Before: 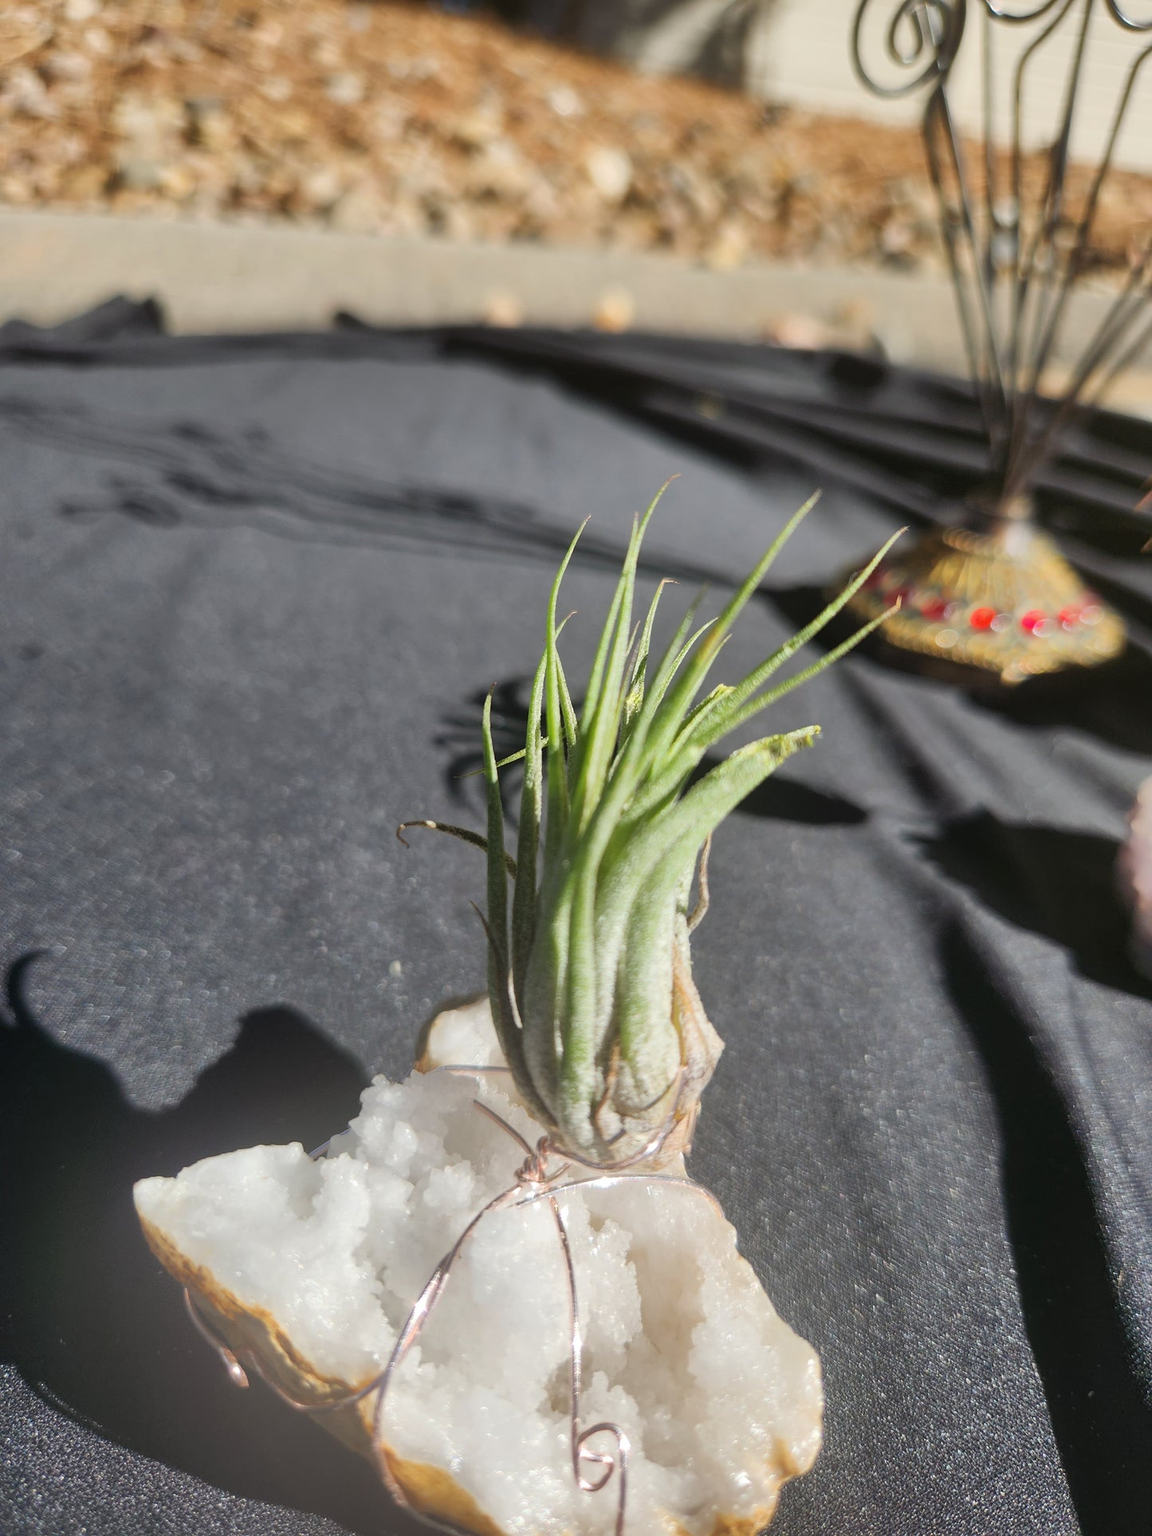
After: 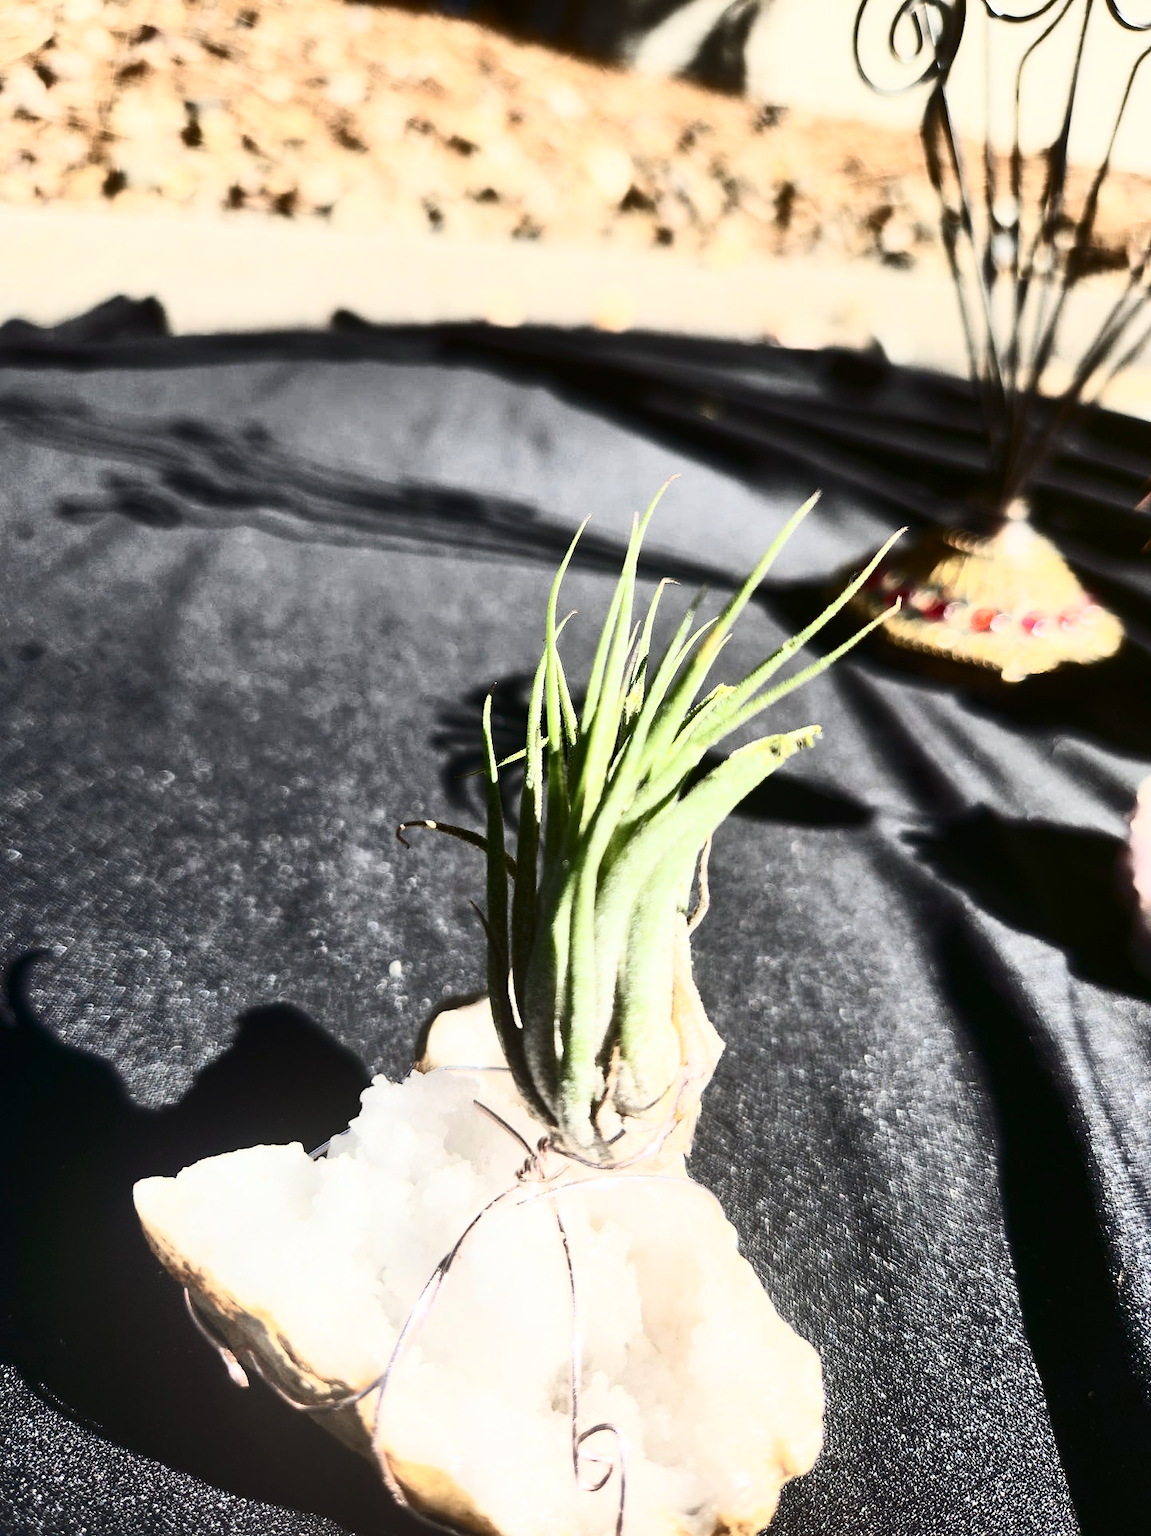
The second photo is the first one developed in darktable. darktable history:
contrast brightness saturation: contrast 0.927, brightness 0.192
